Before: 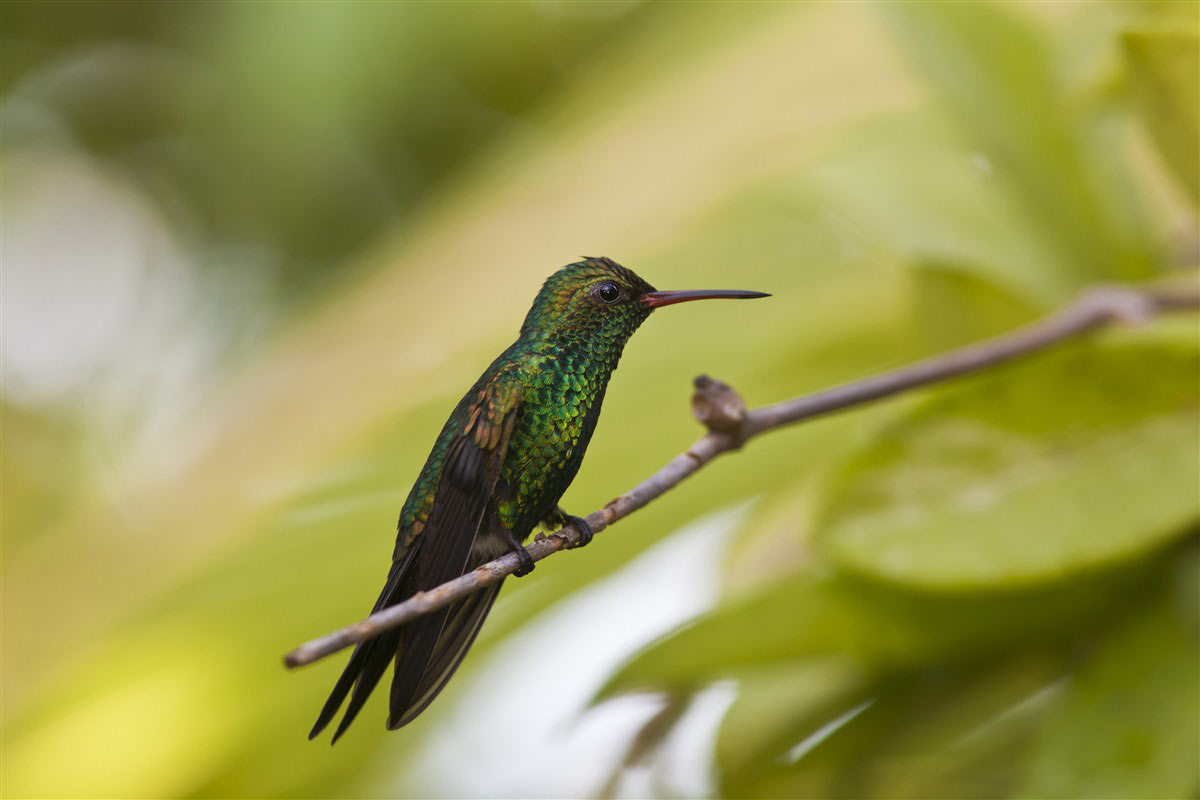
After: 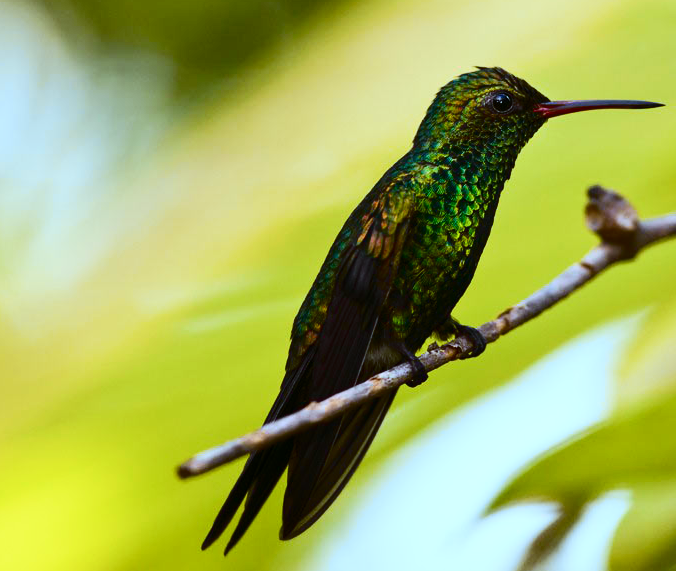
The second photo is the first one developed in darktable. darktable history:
tone curve: curves: ch0 [(0, 0) (0.037, 0.025) (0.131, 0.093) (0.275, 0.256) (0.497, 0.51) (0.617, 0.643) (0.704, 0.732) (0.813, 0.832) (0.911, 0.925) (0.997, 0.995)]; ch1 [(0, 0) (0.301, 0.3) (0.444, 0.45) (0.493, 0.495) (0.507, 0.503) (0.534, 0.533) (0.582, 0.58) (0.658, 0.693) (0.746, 0.77) (1, 1)]; ch2 [(0, 0) (0.246, 0.233) (0.36, 0.352) (0.415, 0.418) (0.476, 0.492) (0.502, 0.504) (0.525, 0.518) (0.539, 0.544) (0.586, 0.602) (0.634, 0.651) (0.706, 0.727) (0.853, 0.852) (1, 0.951)], color space Lab, independent channels, preserve colors none
contrast brightness saturation: contrast 0.28
color balance rgb: linear chroma grading › global chroma 15%, perceptual saturation grading › global saturation 30%
crop: left 8.966%, top 23.852%, right 34.699%, bottom 4.703%
color correction: highlights a* -10.69, highlights b* -19.19
